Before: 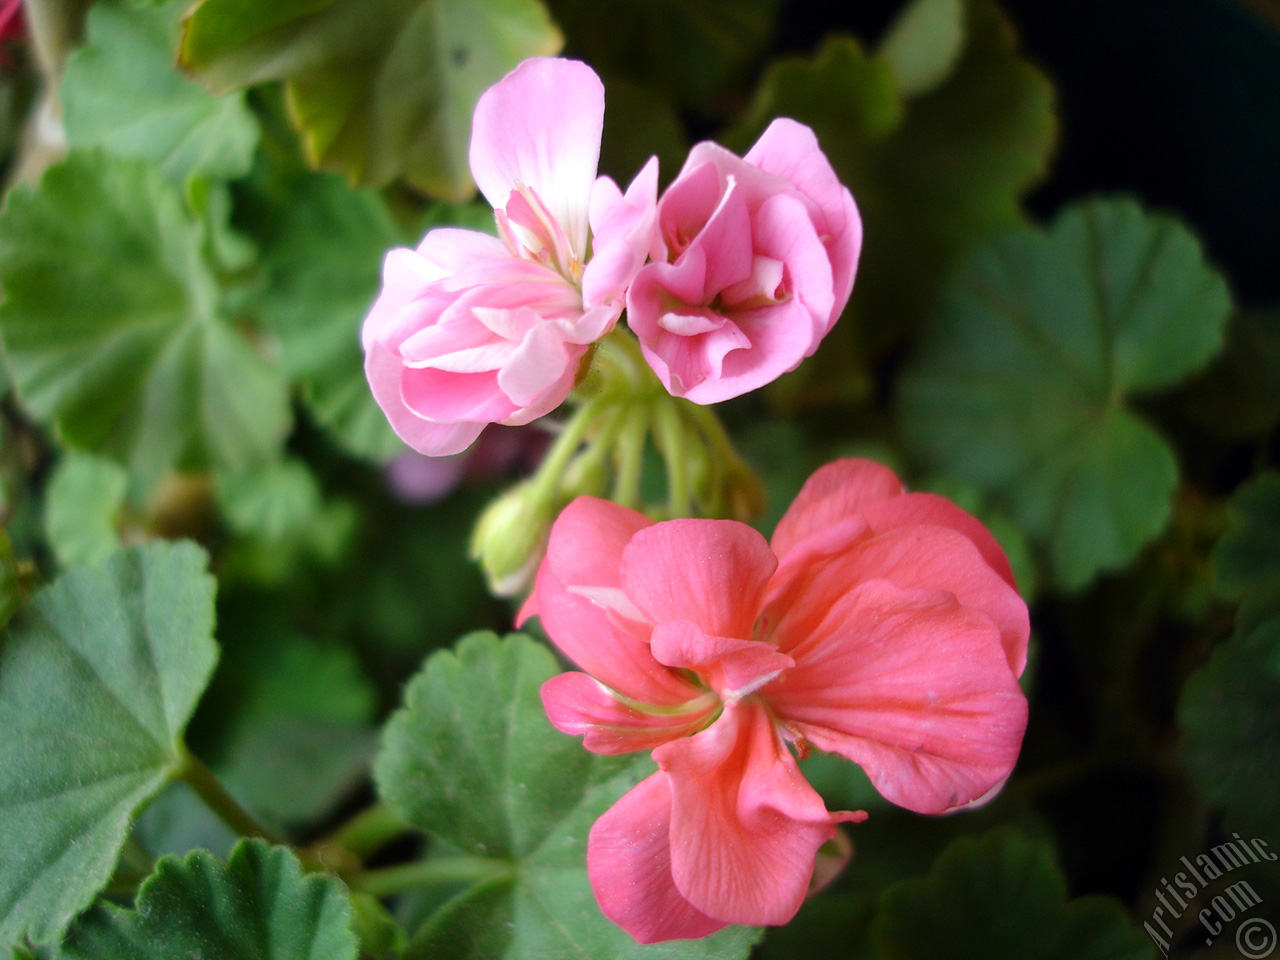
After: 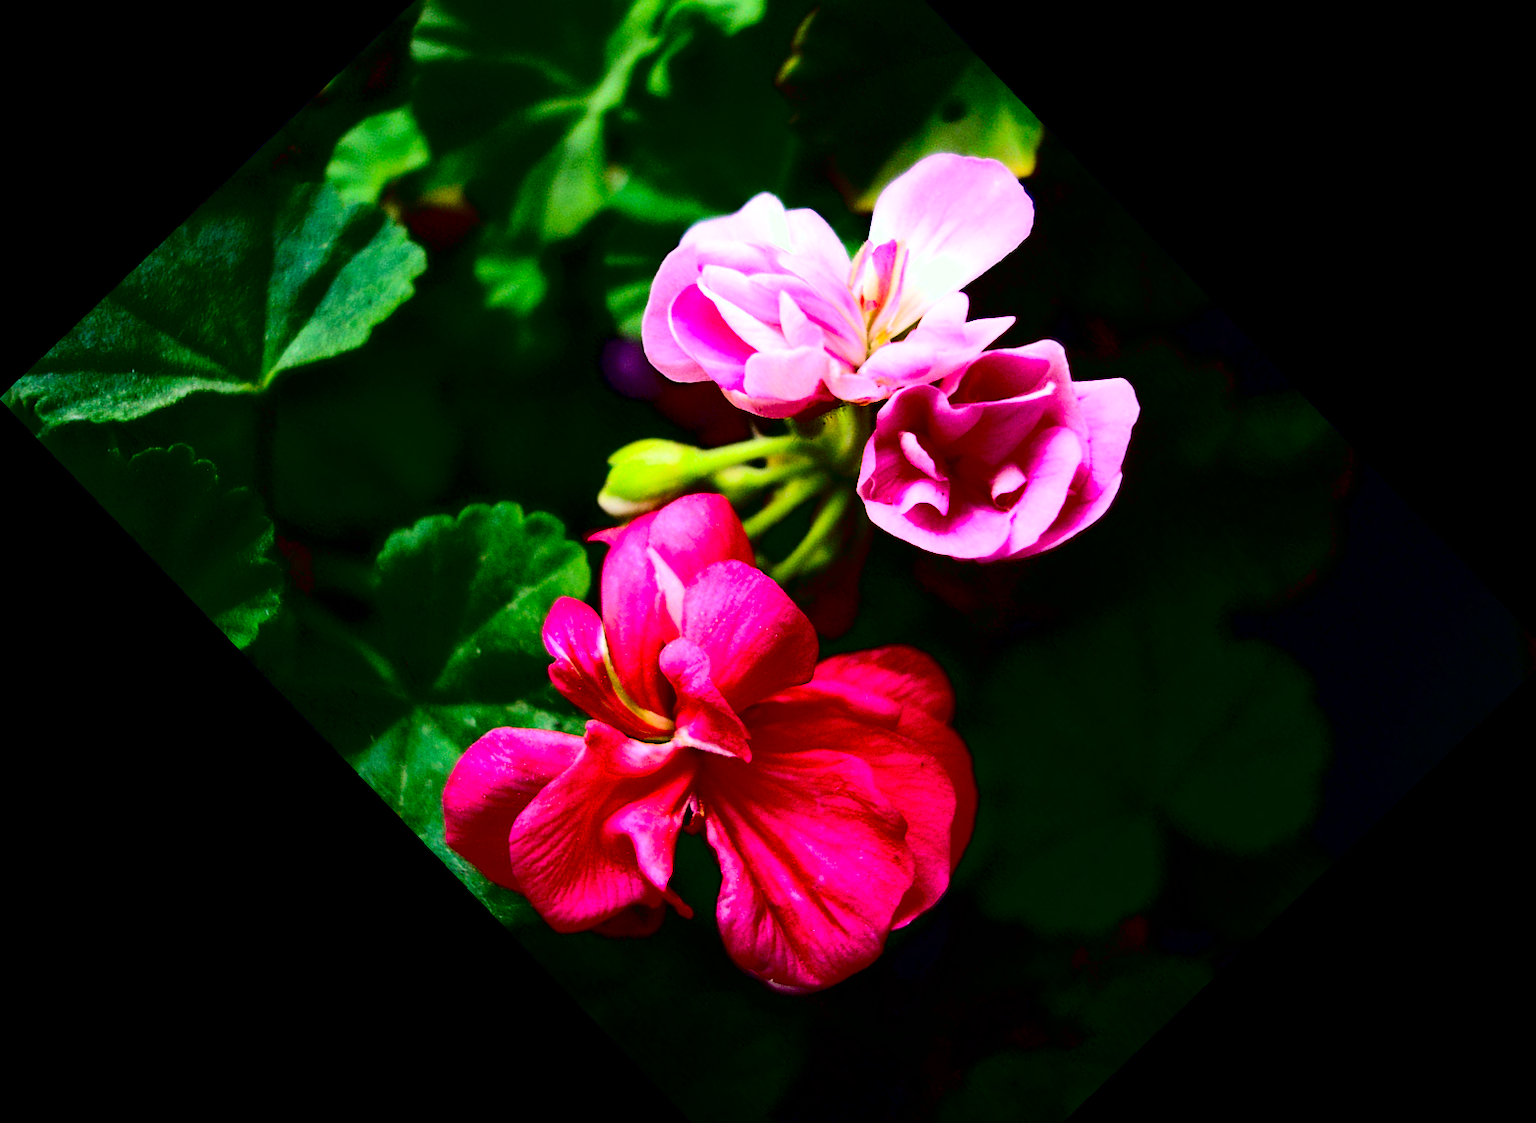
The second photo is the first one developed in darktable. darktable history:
crop and rotate: angle -46.26°, top 16.234%, right 0.912%, bottom 11.704%
contrast brightness saturation: contrast 0.77, brightness -1, saturation 1
haze removal: compatibility mode true, adaptive false
